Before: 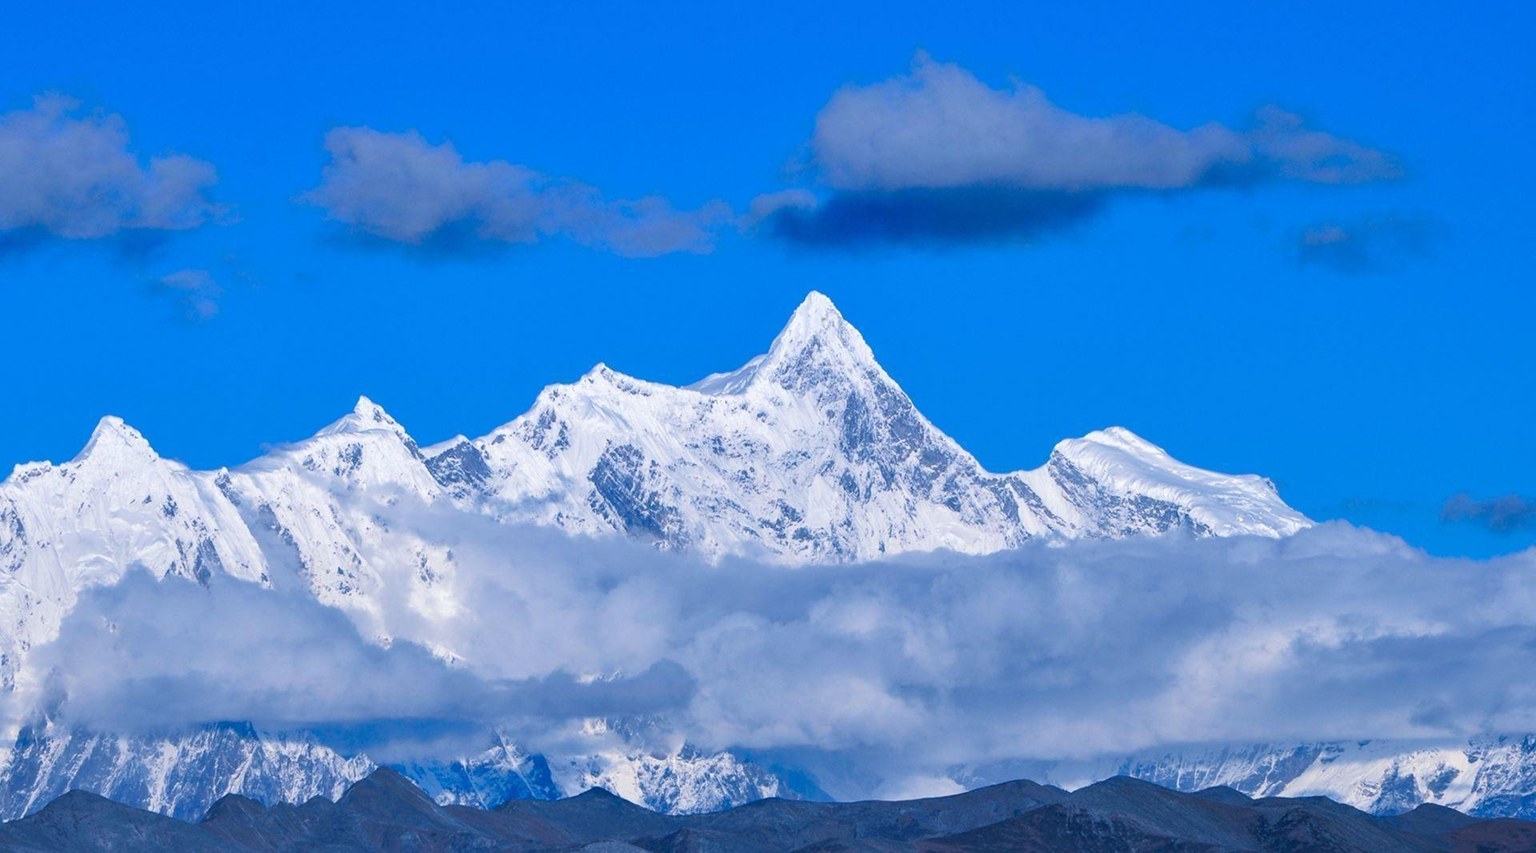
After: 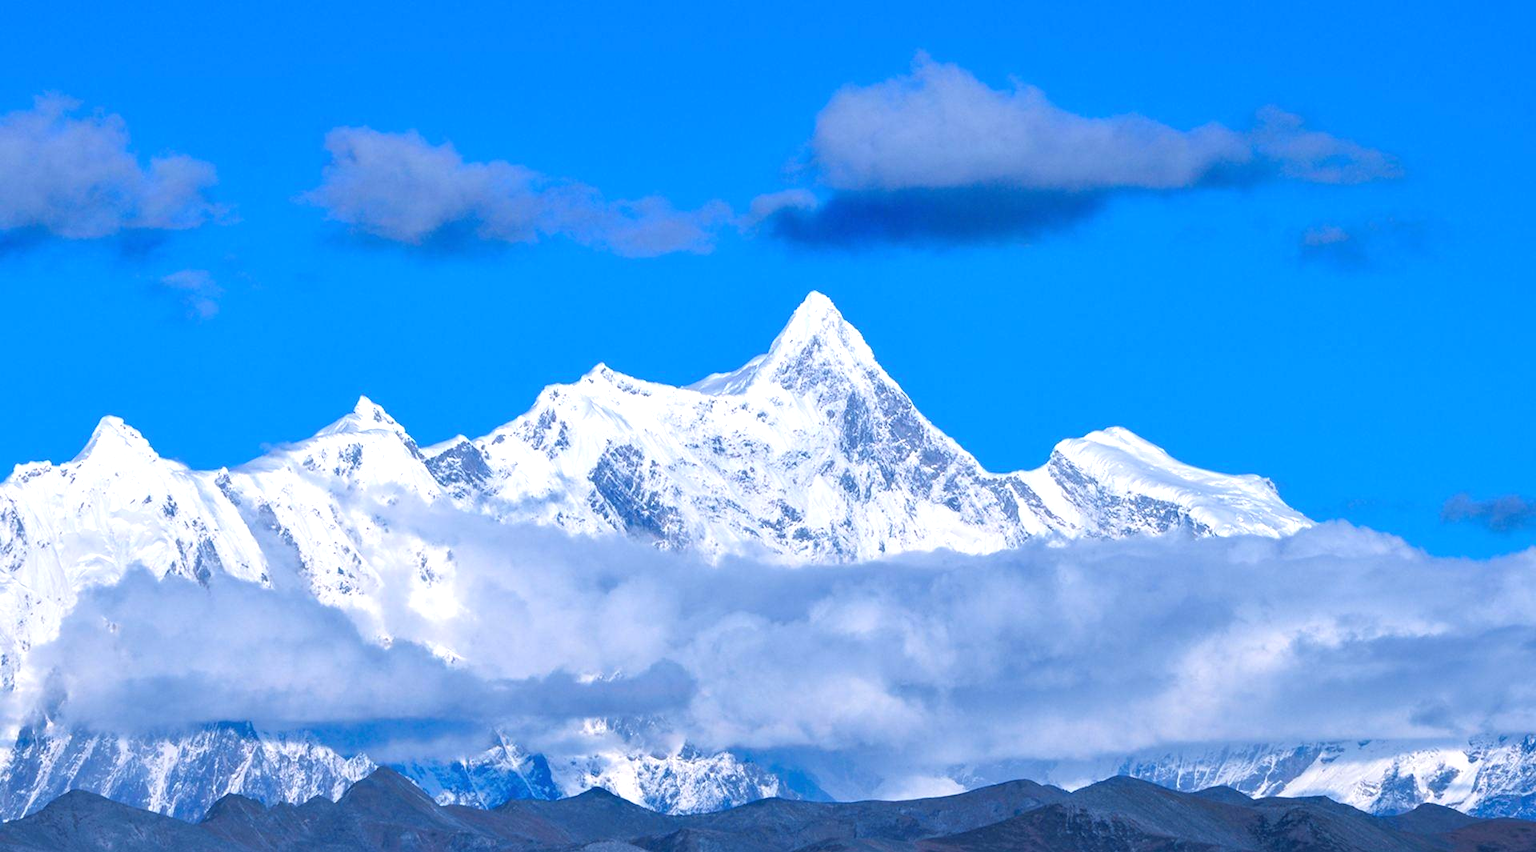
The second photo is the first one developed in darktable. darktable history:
exposure: black level correction 0, exposure 0.498 EV, compensate exposure bias true, compensate highlight preservation false
